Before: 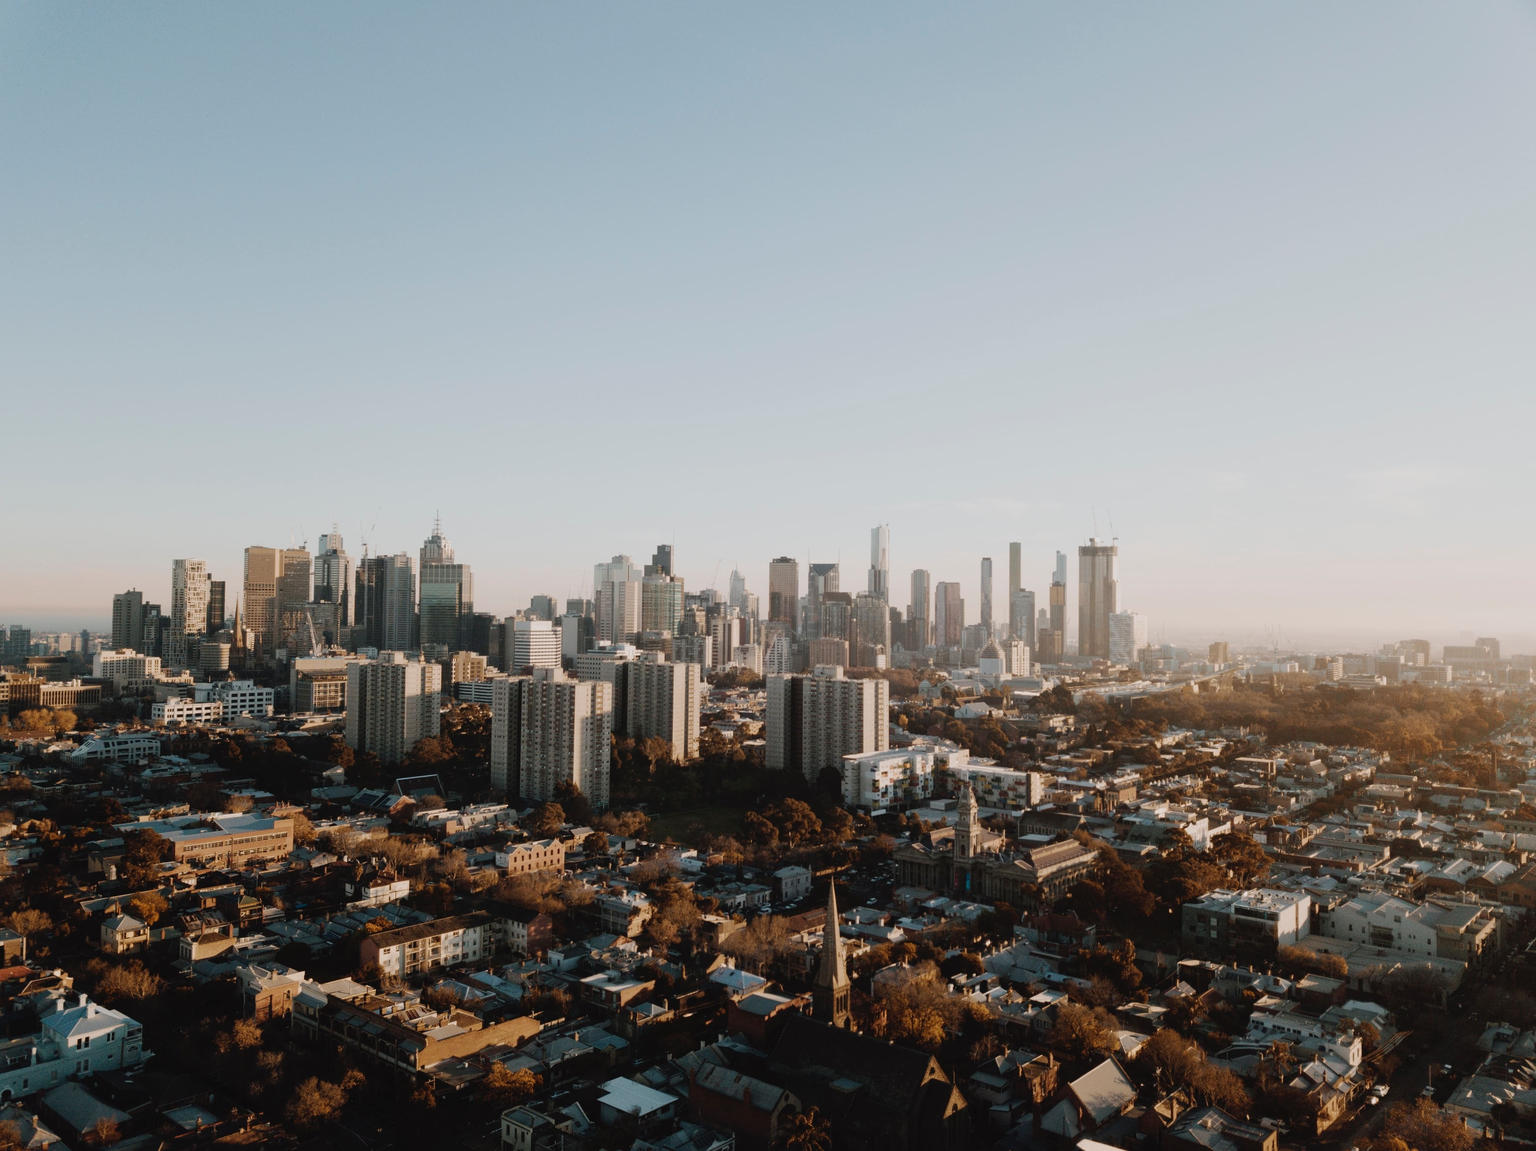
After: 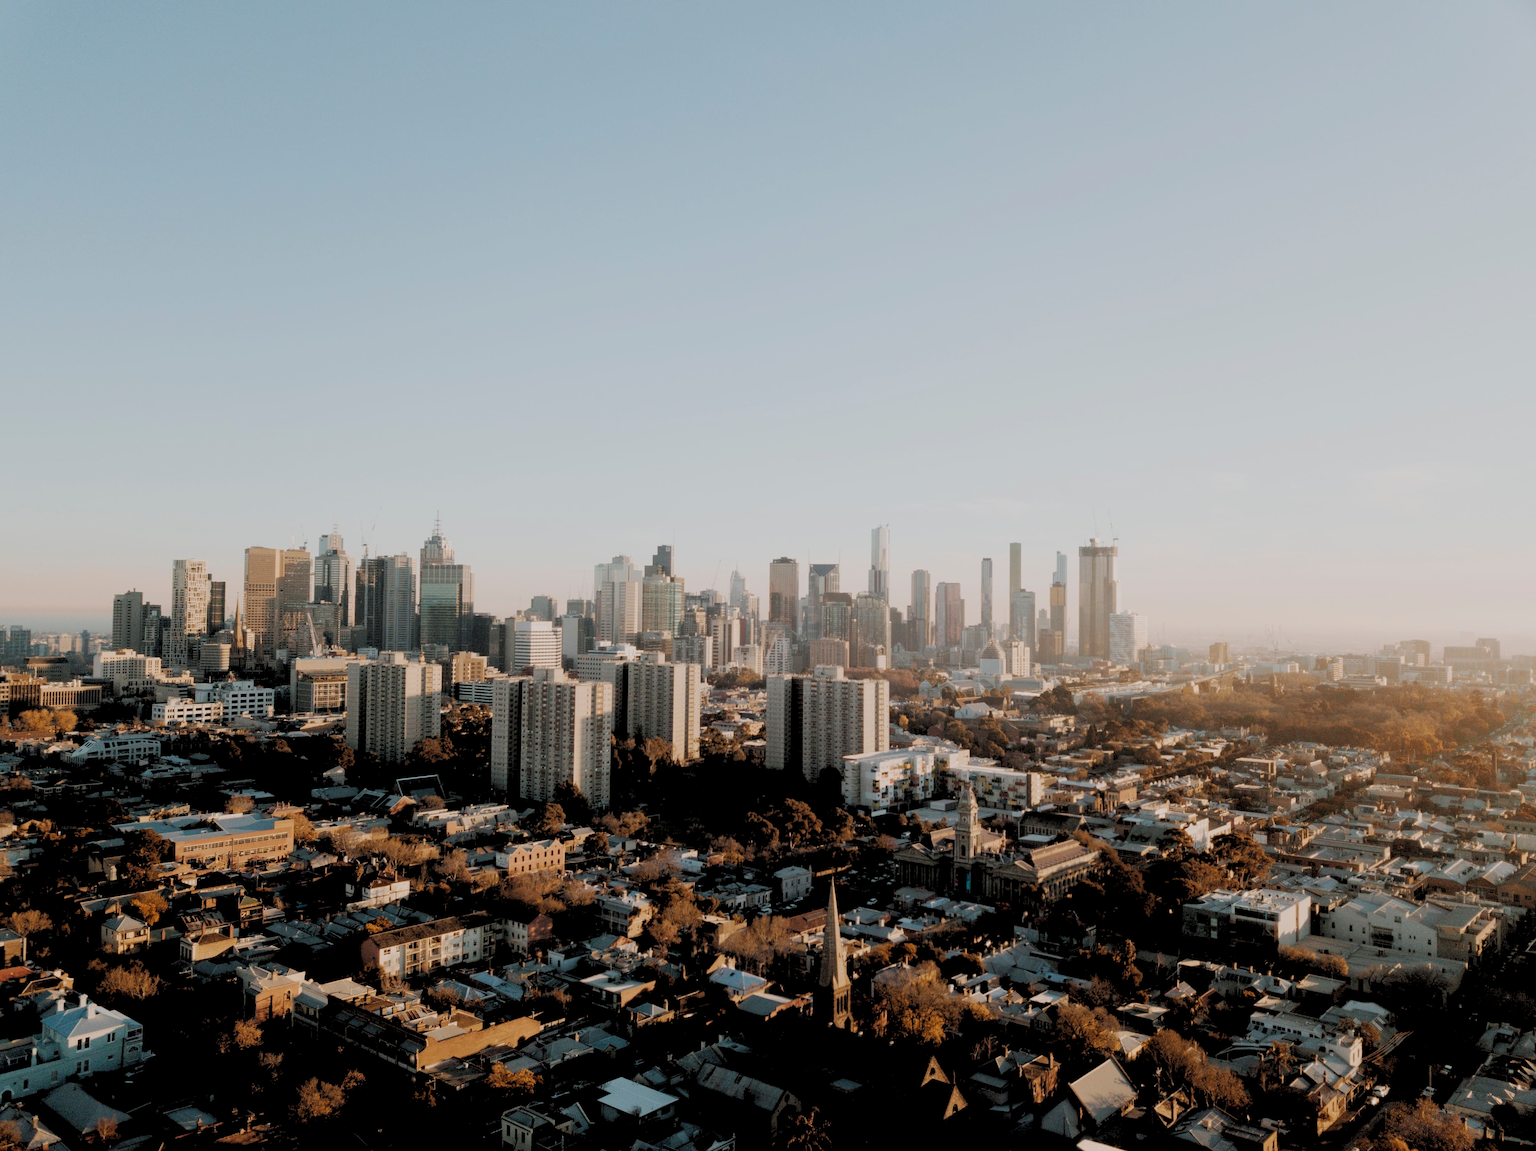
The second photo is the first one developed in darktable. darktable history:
color zones: curves: ch1 [(0, 0.513) (0.143, 0.524) (0.286, 0.511) (0.429, 0.506) (0.571, 0.503) (0.714, 0.503) (0.857, 0.508) (1, 0.513)]
rgb levels: preserve colors sum RGB, levels [[0.038, 0.433, 0.934], [0, 0.5, 1], [0, 0.5, 1]]
